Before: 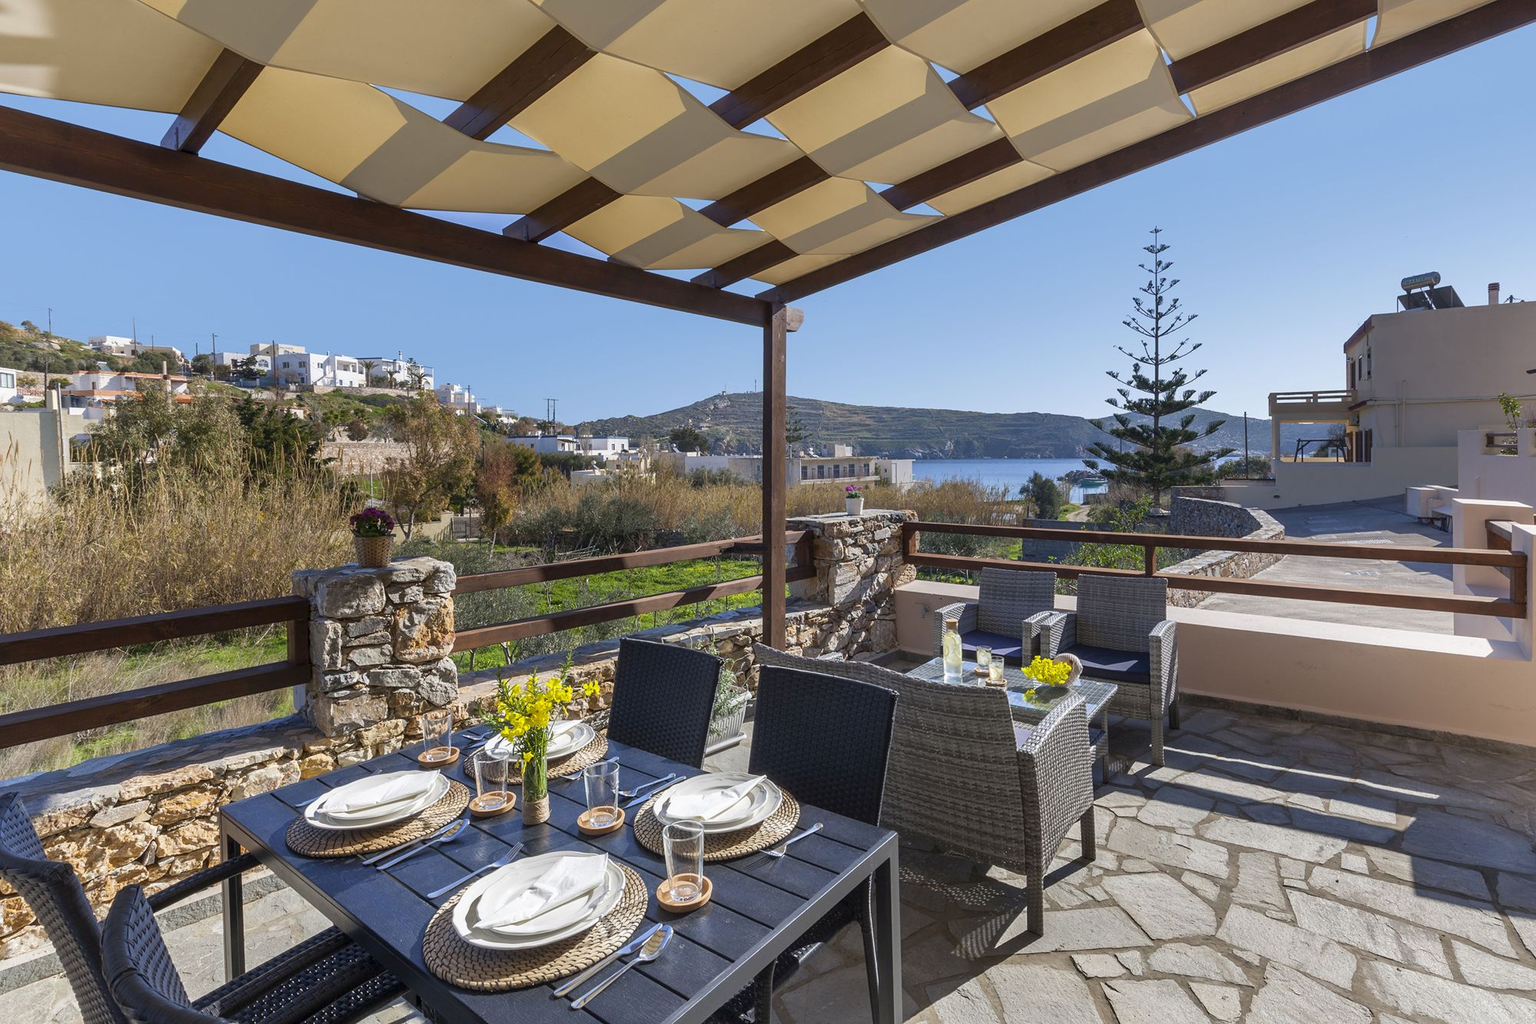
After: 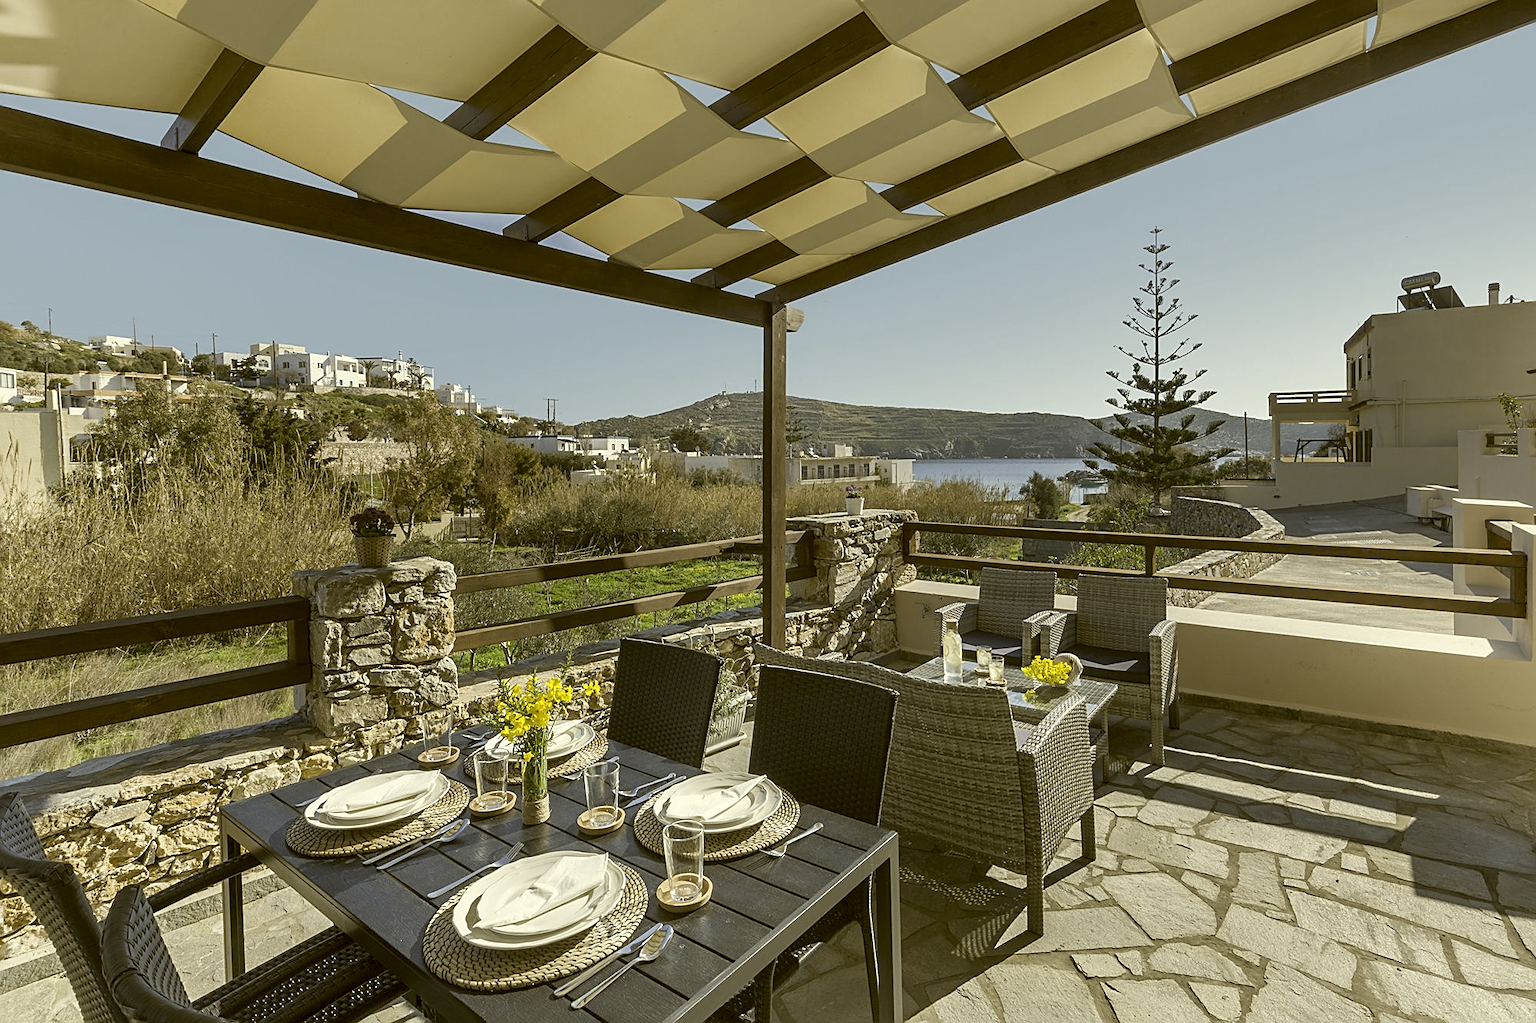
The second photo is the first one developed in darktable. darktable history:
color correction: highlights a* -1.43, highlights b* 10.12, shadows a* 0.395, shadows b* 19.35
sharpen: on, module defaults
tone equalizer: on, module defaults
tone curve: curves: ch1 [(0, 0) (0.173, 0.145) (0.467, 0.477) (0.808, 0.611) (1, 1)]; ch2 [(0, 0) (0.255, 0.314) (0.498, 0.509) (0.694, 0.64) (1, 1)], color space Lab, independent channels, preserve colors none
